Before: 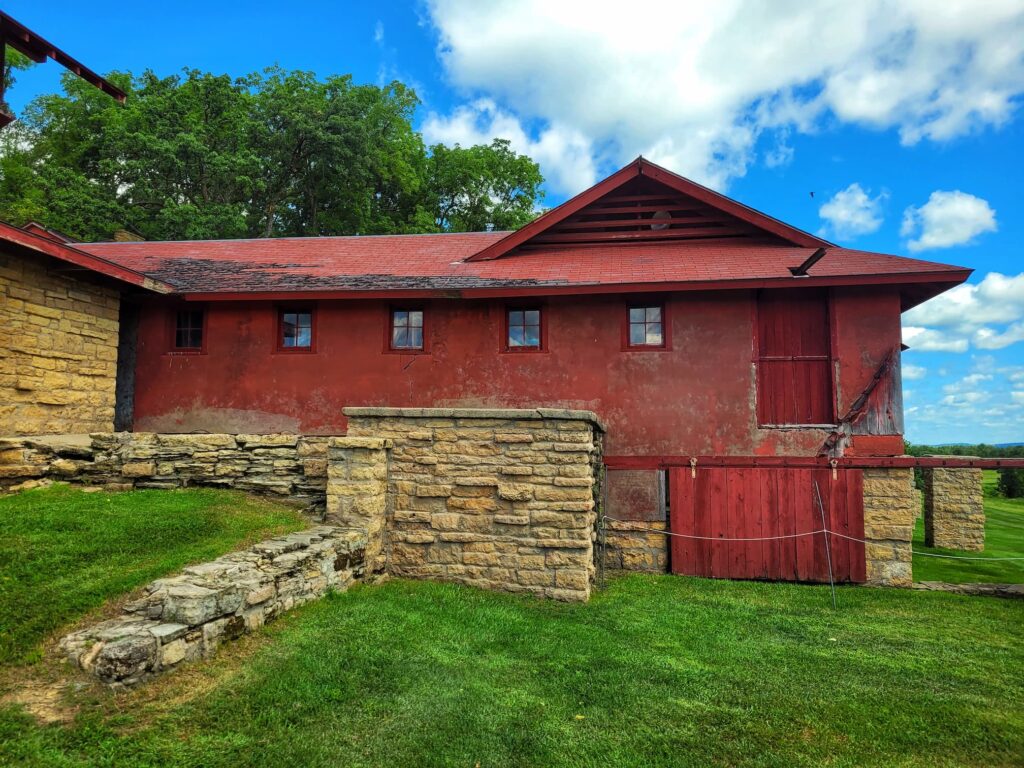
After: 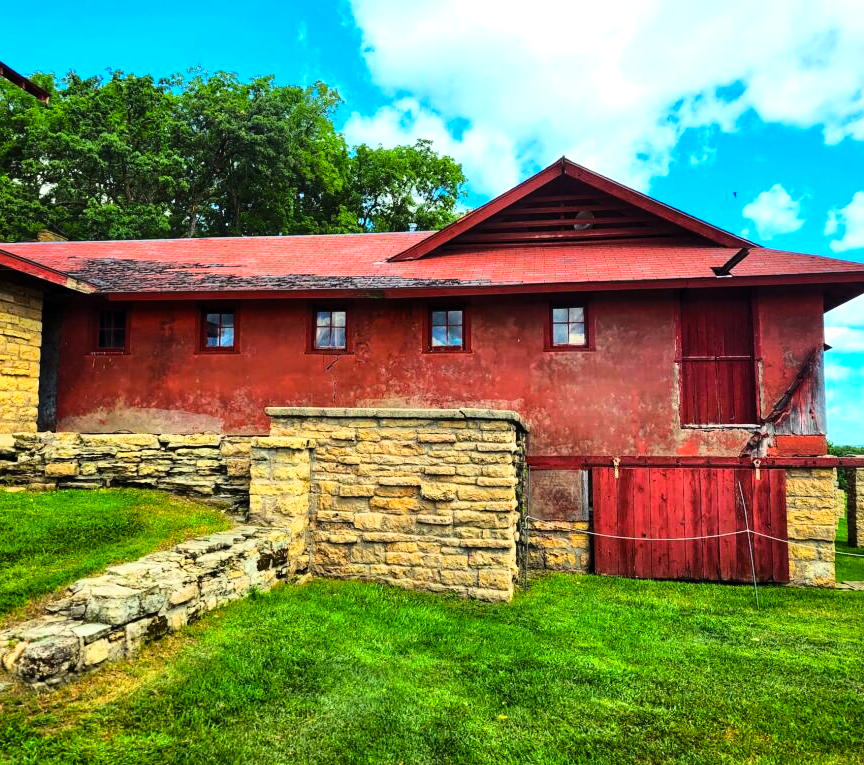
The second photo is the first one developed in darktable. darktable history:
crop: left 7.598%, right 7.873%
base curve: curves: ch0 [(0, 0) (0.028, 0.03) (0.121, 0.232) (0.46, 0.748) (0.859, 0.968) (1, 1)]
color balance rgb: perceptual saturation grading › global saturation 20%, global vibrance 10%
tone equalizer: -8 EV -0.417 EV, -7 EV -0.389 EV, -6 EV -0.333 EV, -5 EV -0.222 EV, -3 EV 0.222 EV, -2 EV 0.333 EV, -1 EV 0.389 EV, +0 EV 0.417 EV, edges refinement/feathering 500, mask exposure compensation -1.57 EV, preserve details no
